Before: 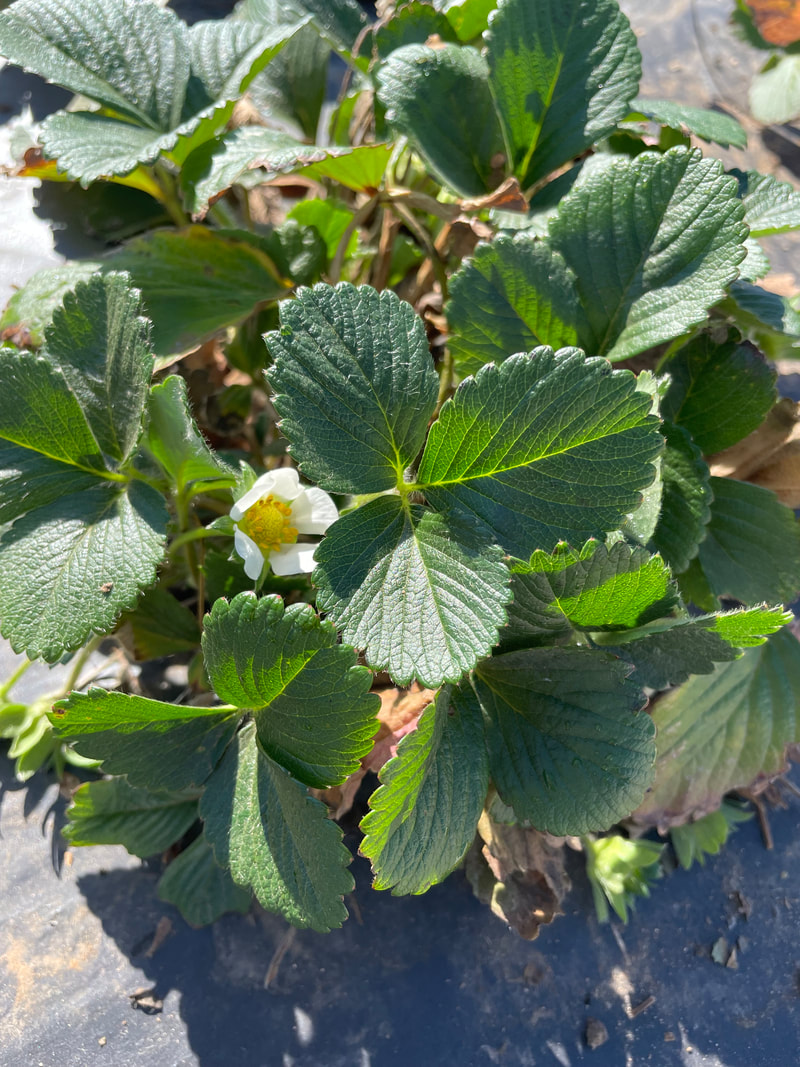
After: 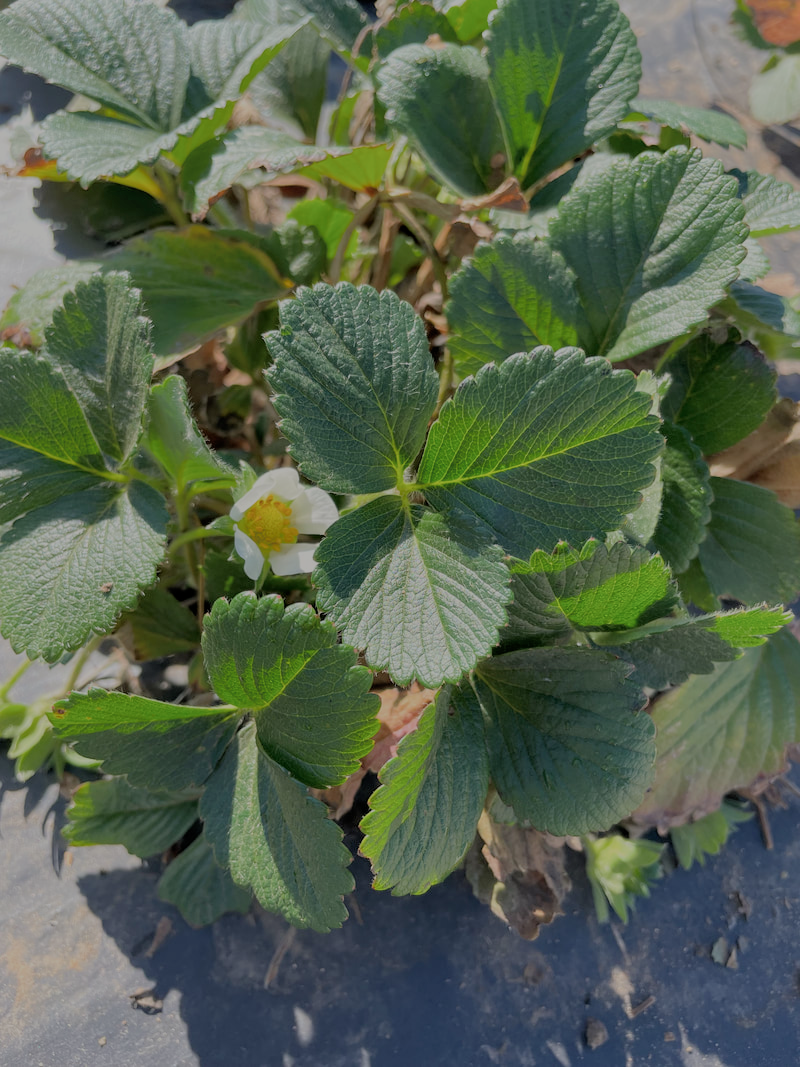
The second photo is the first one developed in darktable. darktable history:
color calibration: x 0.342, y 0.357, temperature 5095.39 K
filmic rgb: middle gray luminance 2.68%, black relative exposure -10.02 EV, white relative exposure 6.99 EV, dynamic range scaling 10.64%, target black luminance 0%, hardness 3.19, latitude 44.14%, contrast 0.678, highlights saturation mix 5.37%, shadows ↔ highlights balance 13.91%
exposure: exposure -0.306 EV, compensate highlight preservation false
